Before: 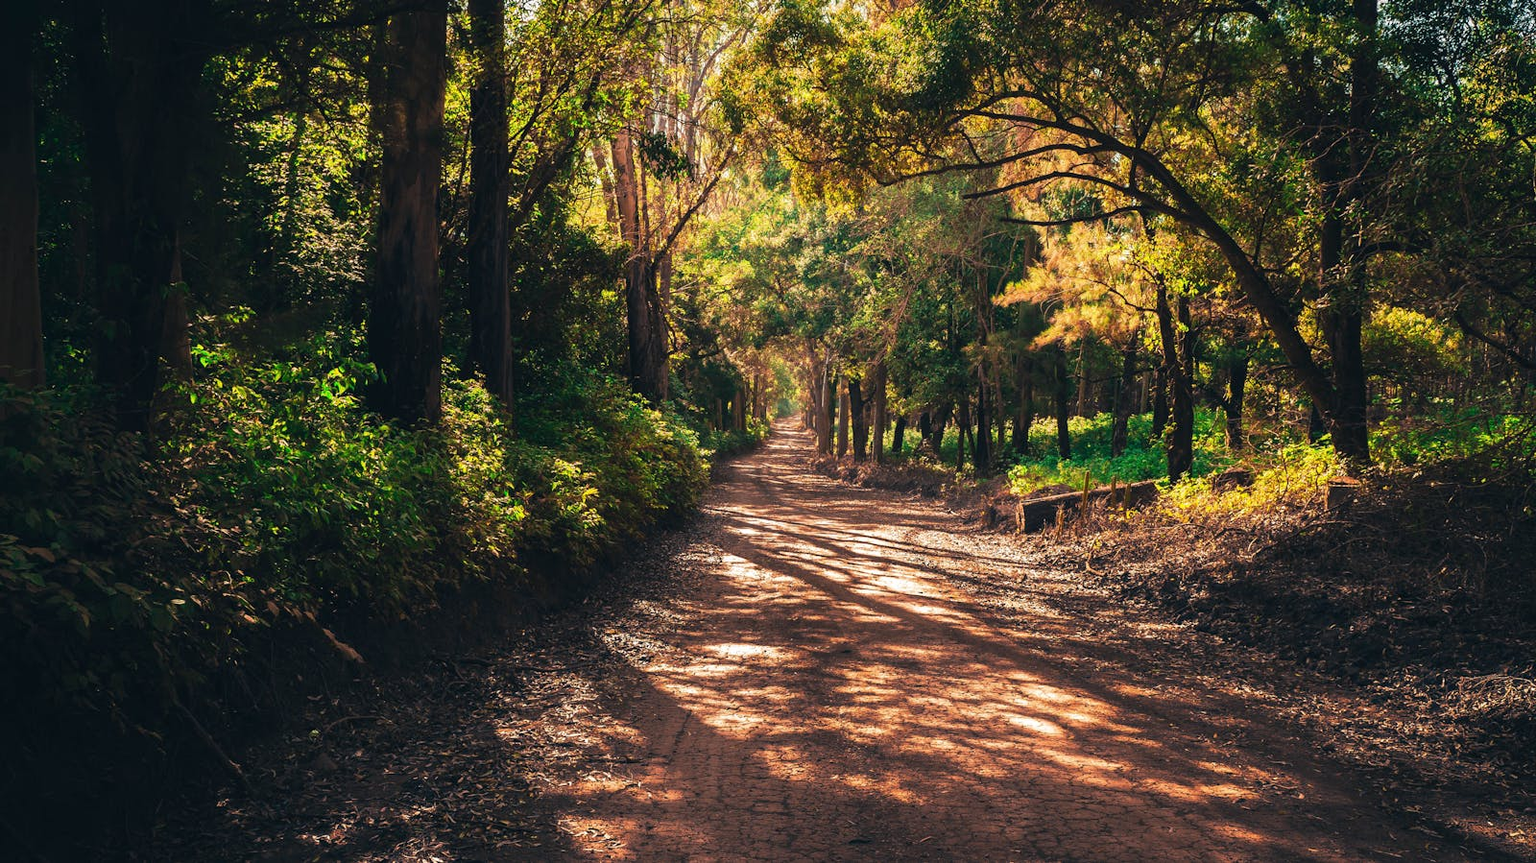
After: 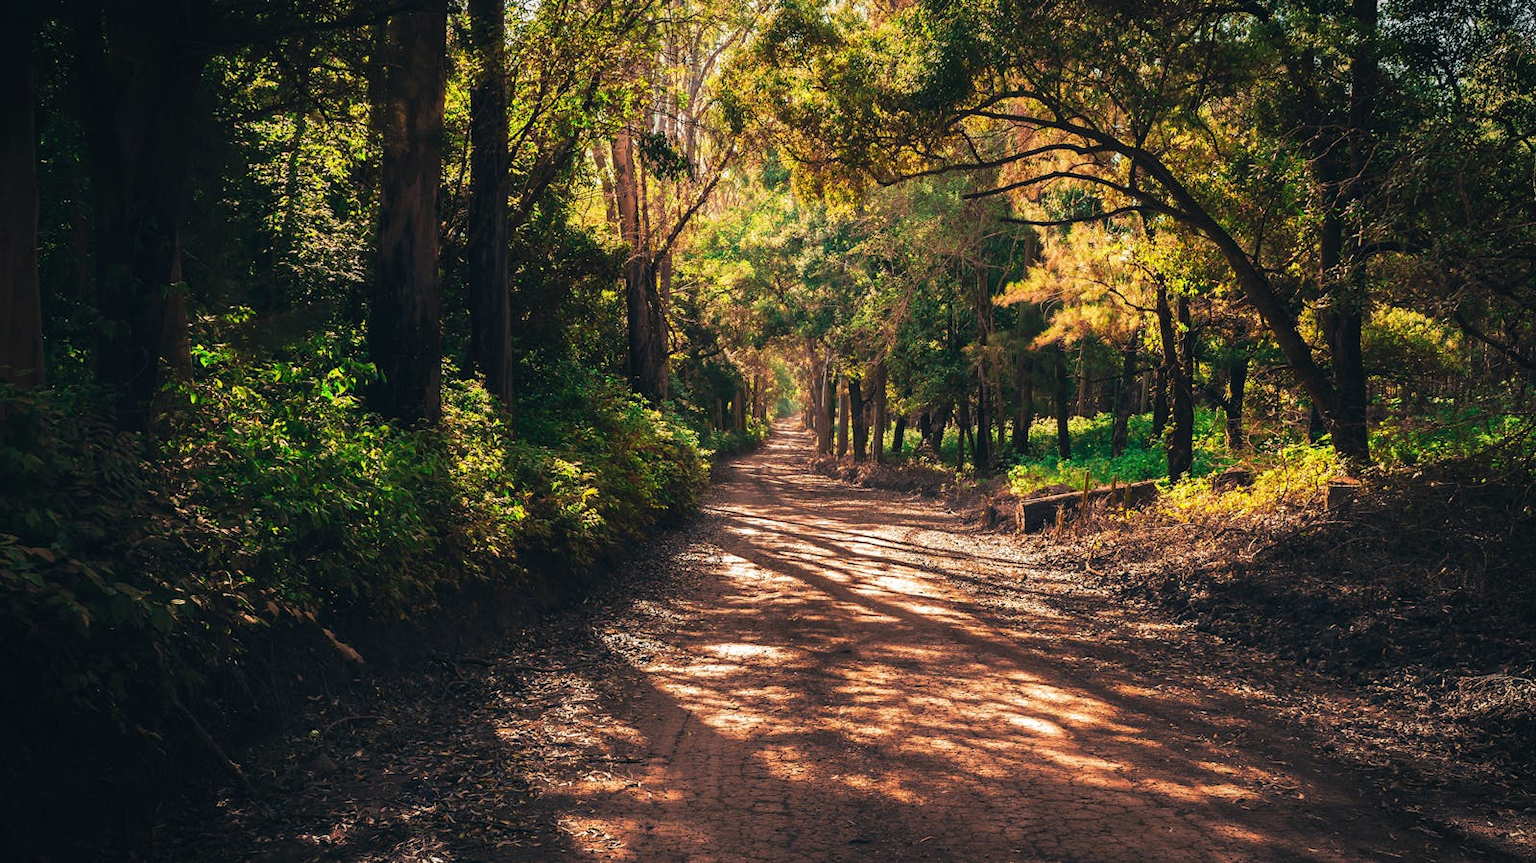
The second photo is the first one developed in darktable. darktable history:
vignetting: fall-off radius 99.29%, width/height ratio 1.339
